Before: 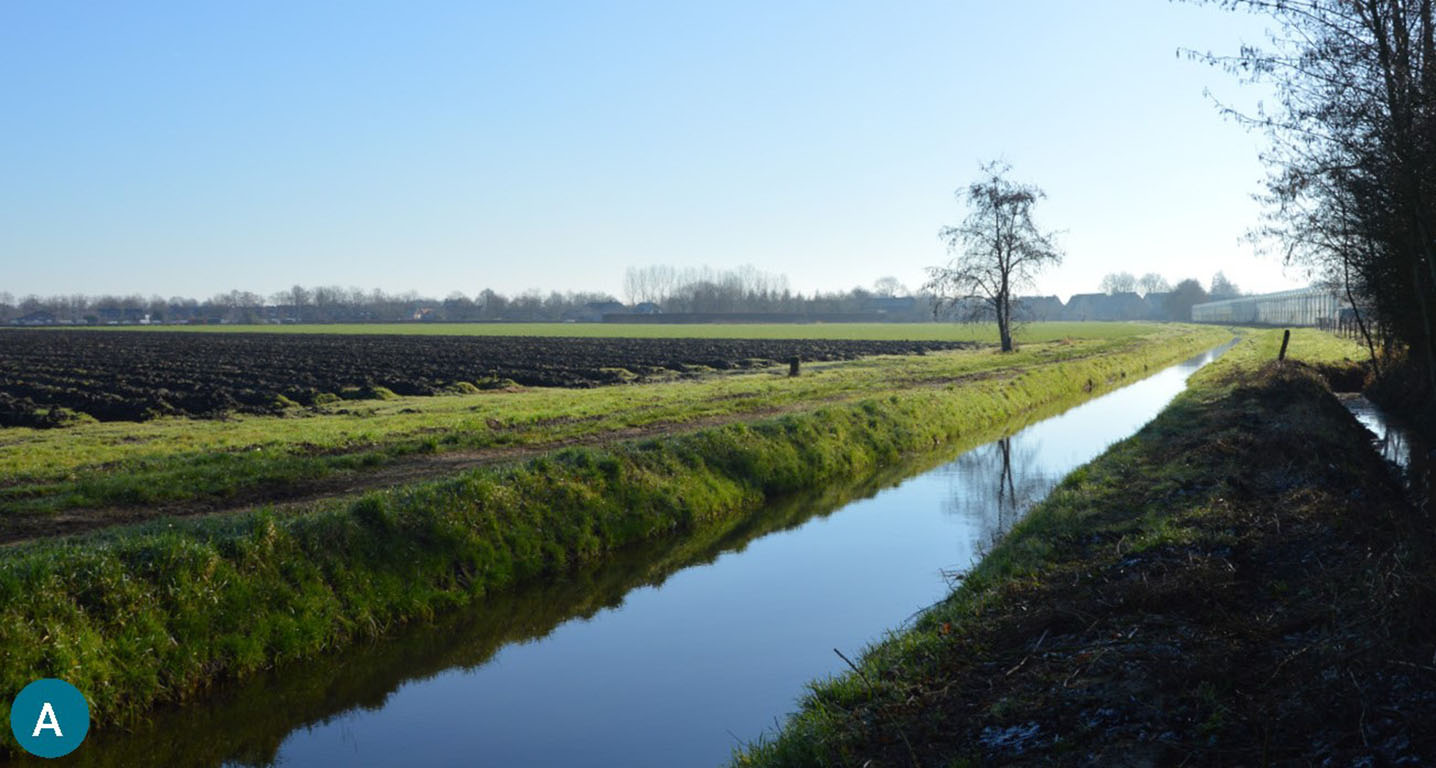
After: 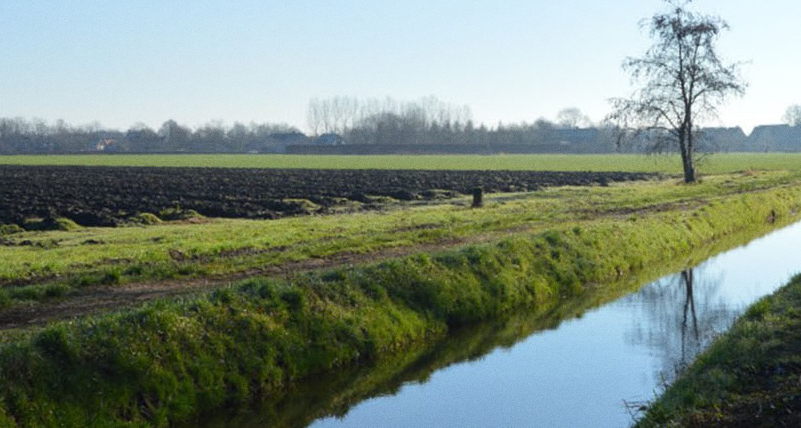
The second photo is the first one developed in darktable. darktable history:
grain: coarseness 0.09 ISO, strength 16.61%
crop and rotate: left 22.13%, top 22.054%, right 22.026%, bottom 22.102%
